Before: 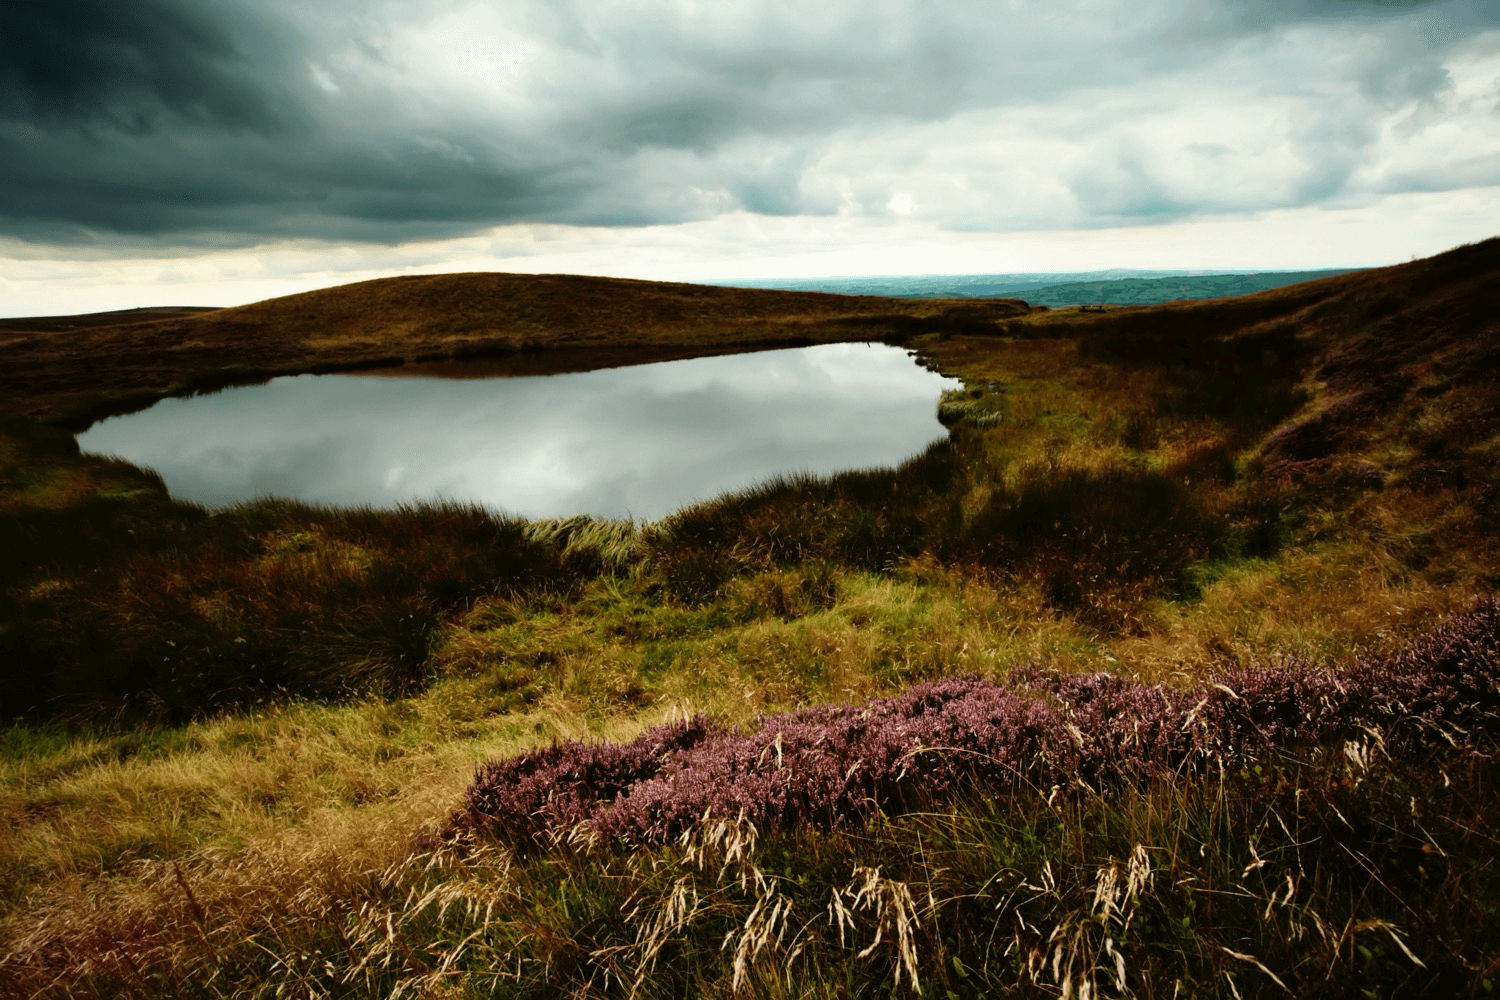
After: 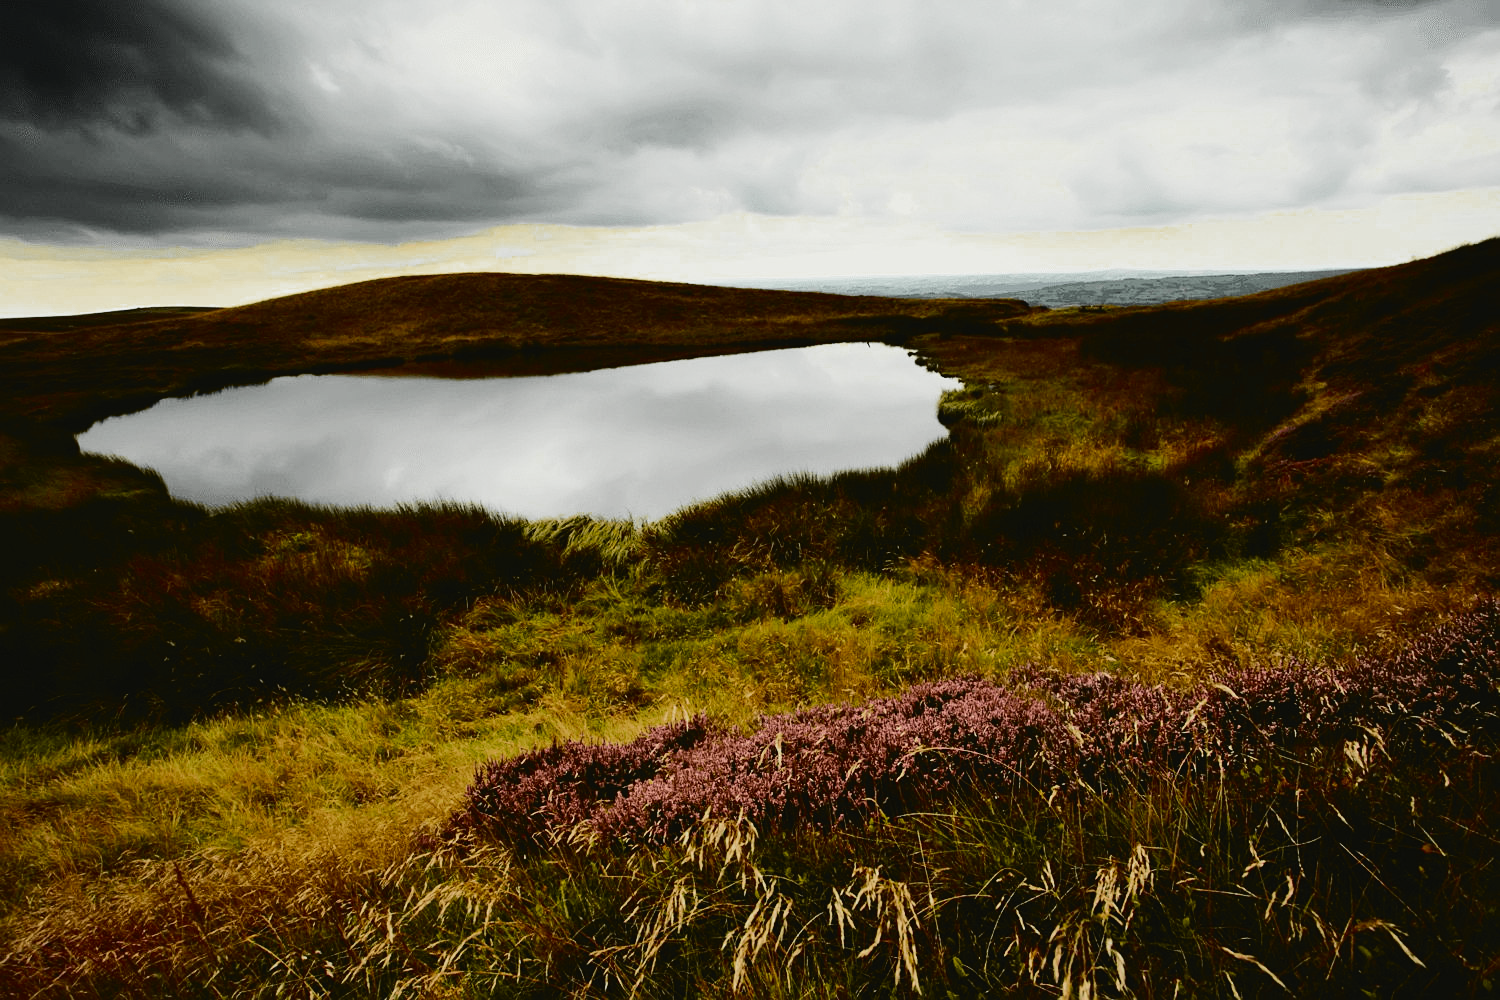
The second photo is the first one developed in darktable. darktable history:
exposure: compensate highlight preservation false
sharpen: radius 1.272, amount 0.305, threshold 0
tone curve: curves: ch0 [(0, 0.03) (0.113, 0.087) (0.207, 0.184) (0.515, 0.612) (0.712, 0.793) (1, 0.946)]; ch1 [(0, 0) (0.172, 0.123) (0.317, 0.279) (0.407, 0.401) (0.476, 0.482) (0.505, 0.499) (0.534, 0.534) (0.632, 0.645) (0.726, 0.745) (1, 1)]; ch2 [(0, 0) (0.411, 0.424) (0.476, 0.492) (0.521, 0.524) (0.541, 0.559) (0.65, 0.699) (1, 1)], color space Lab, independent channels, preserve colors none
color zones: curves: ch0 [(0.004, 0.388) (0.125, 0.392) (0.25, 0.404) (0.375, 0.5) (0.5, 0.5) (0.625, 0.5) (0.75, 0.5) (0.875, 0.5)]; ch1 [(0, 0.5) (0.125, 0.5) (0.25, 0.5) (0.375, 0.124) (0.524, 0.124) (0.645, 0.128) (0.789, 0.132) (0.914, 0.096) (0.998, 0.068)]
